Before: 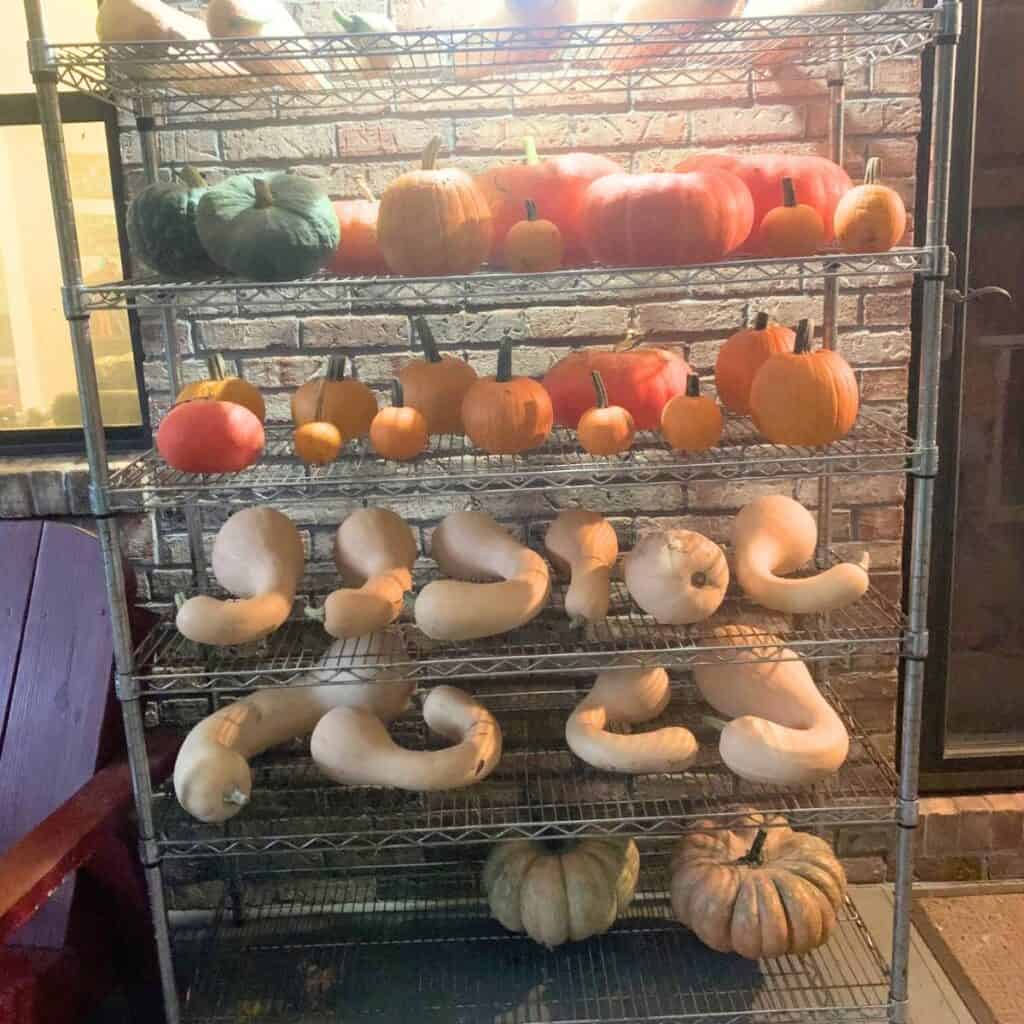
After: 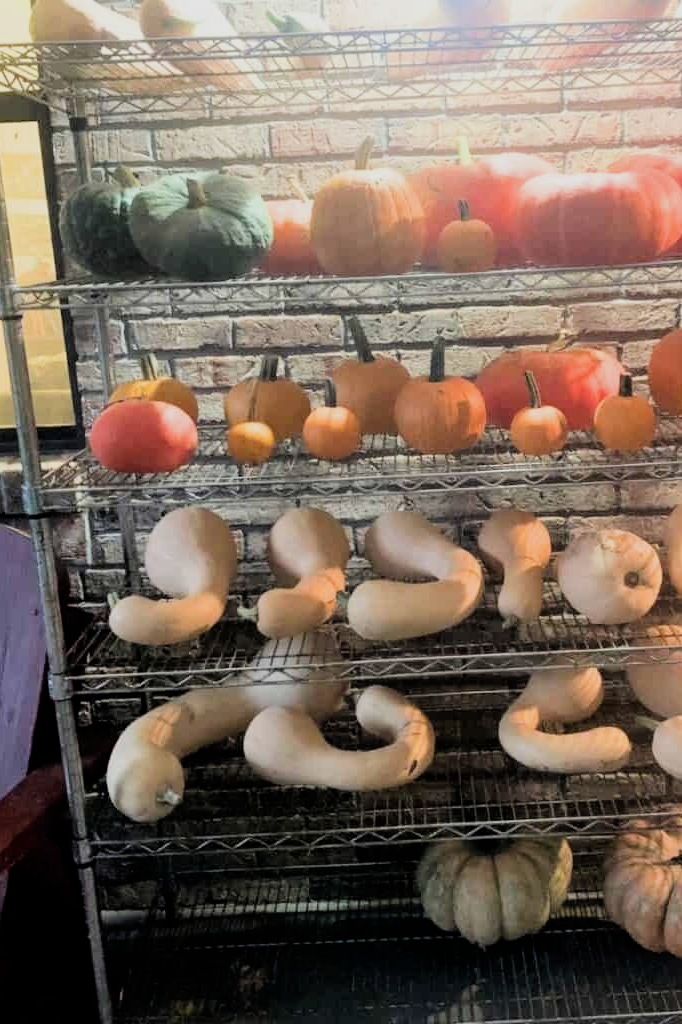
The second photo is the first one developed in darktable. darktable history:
filmic rgb: black relative exposure -5 EV, hardness 2.88, contrast 1.3, highlights saturation mix -30%
crop and rotate: left 6.617%, right 26.717%
